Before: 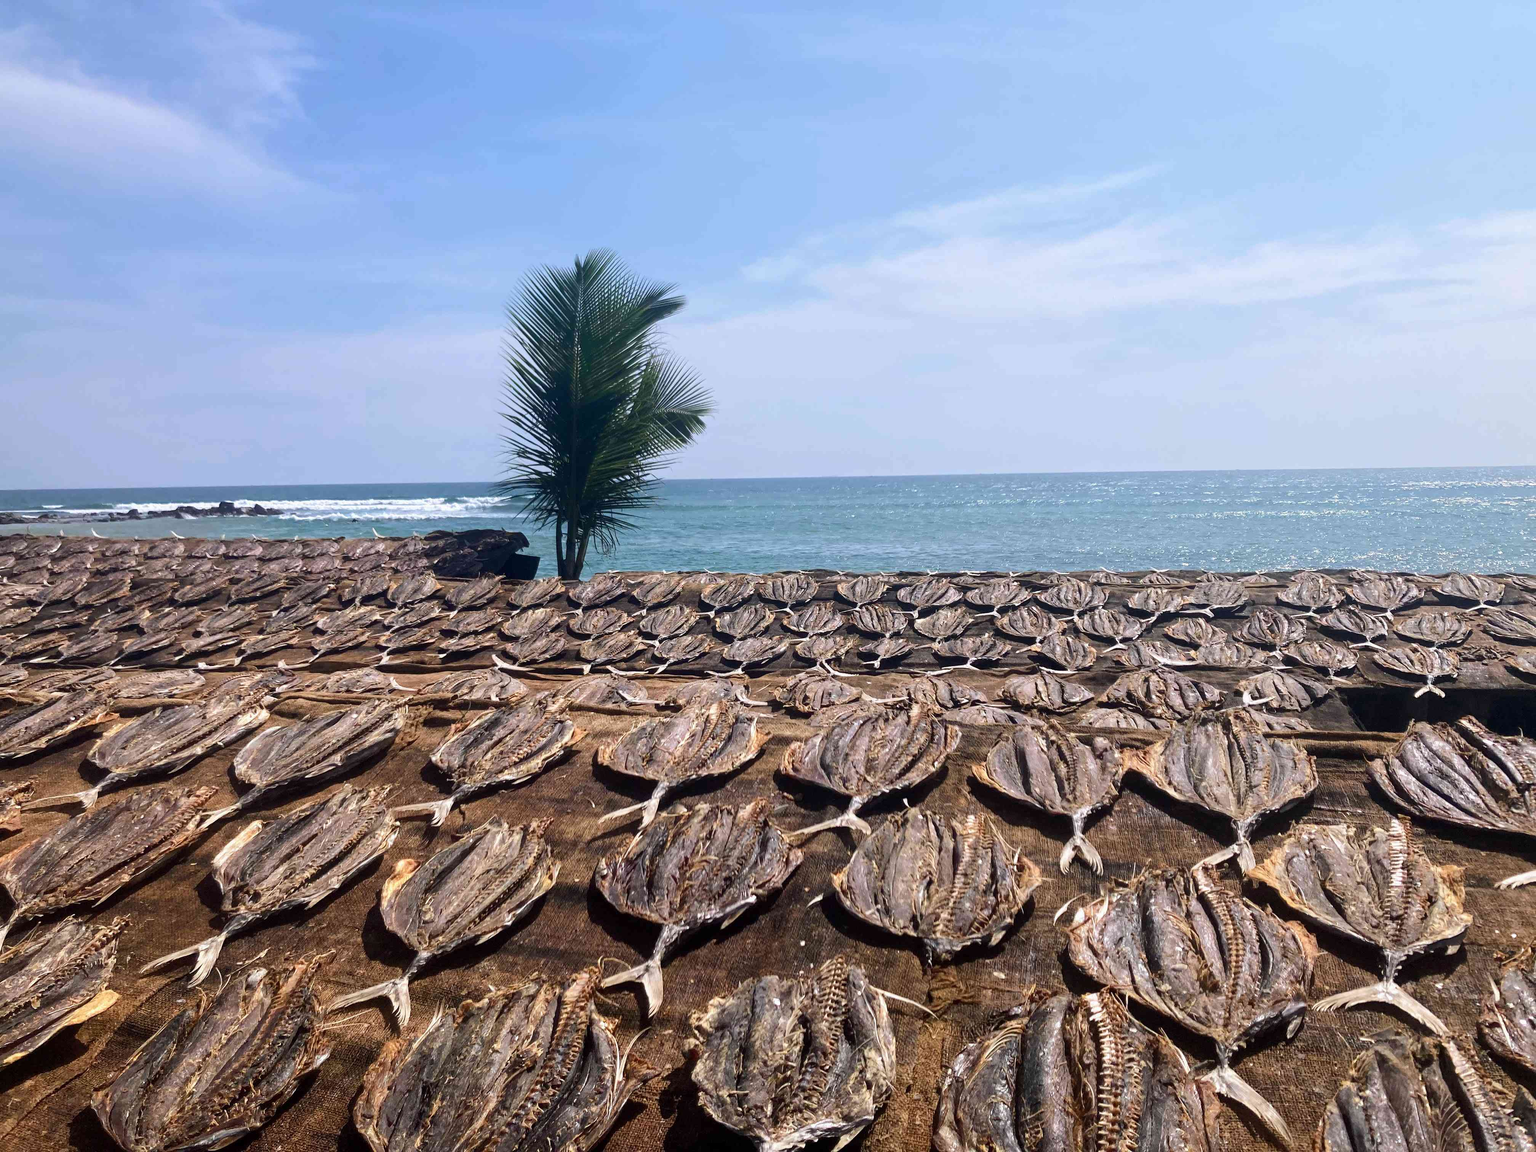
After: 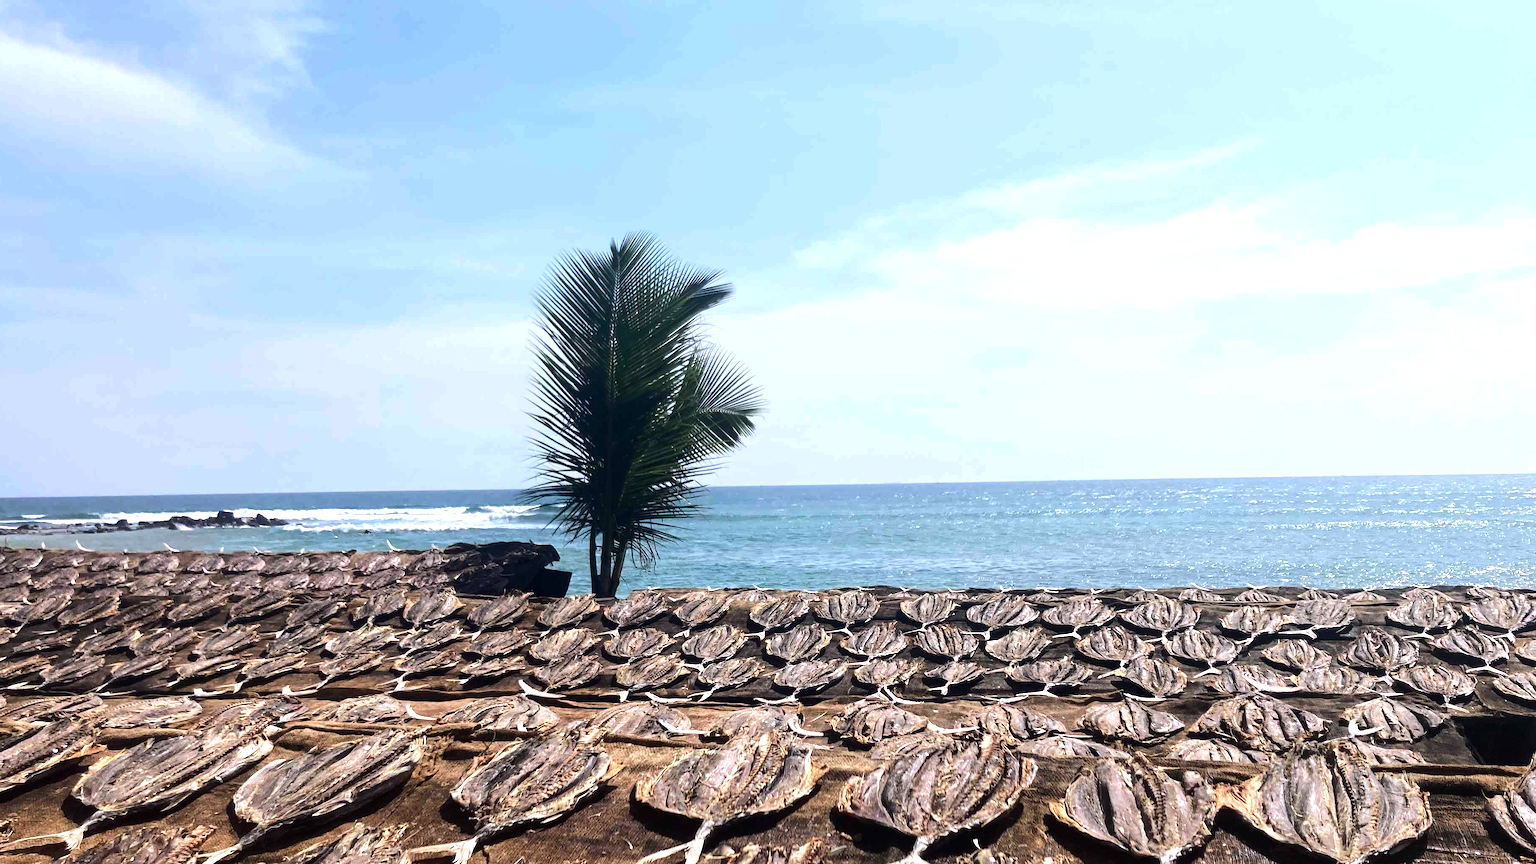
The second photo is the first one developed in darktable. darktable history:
tone equalizer: -8 EV -0.75 EV, -7 EV -0.7 EV, -6 EV -0.6 EV, -5 EV -0.4 EV, -3 EV 0.4 EV, -2 EV 0.6 EV, -1 EV 0.7 EV, +0 EV 0.75 EV, edges refinement/feathering 500, mask exposure compensation -1.57 EV, preserve details no
crop: left 1.509%, top 3.452%, right 7.696%, bottom 28.452%
